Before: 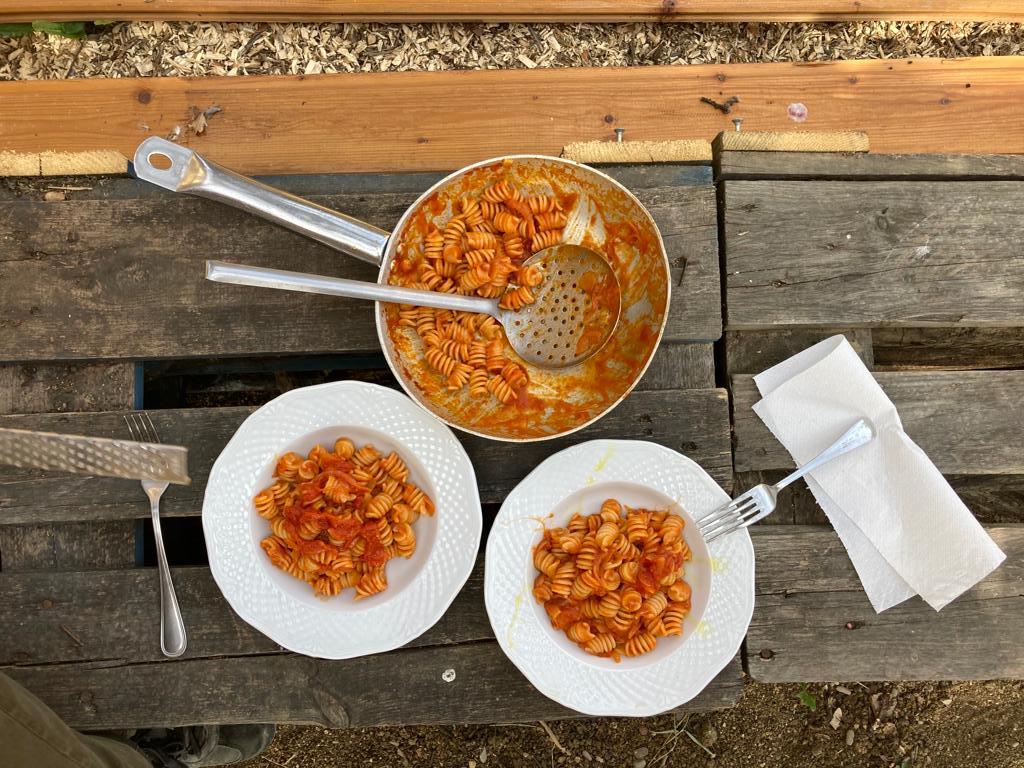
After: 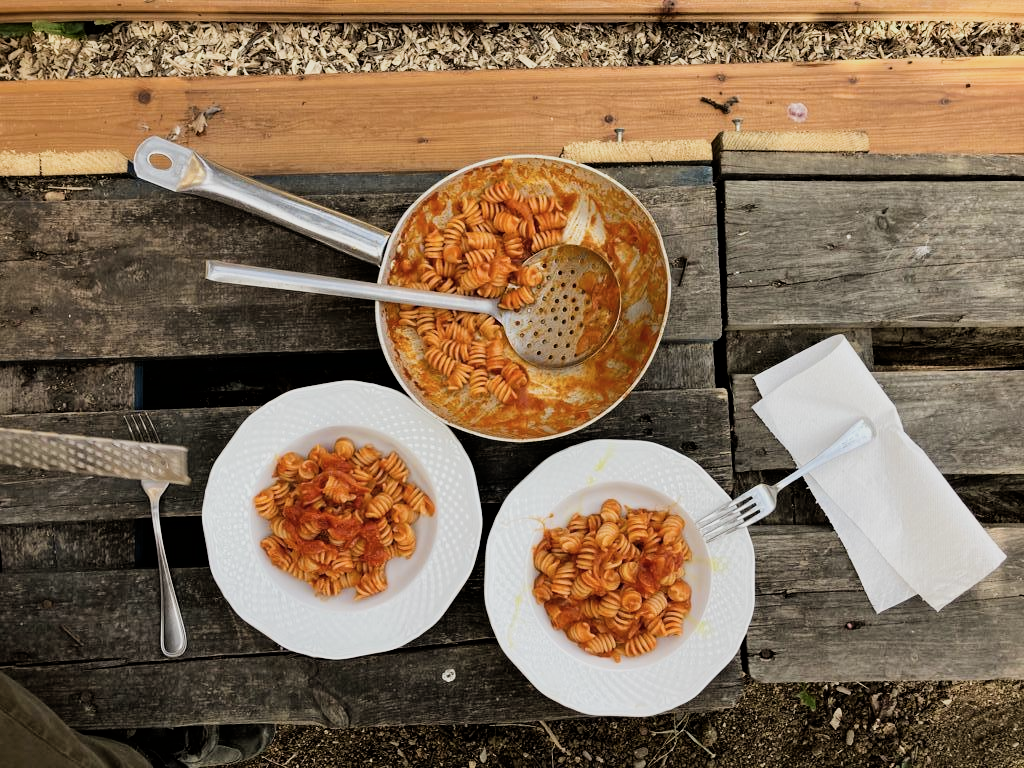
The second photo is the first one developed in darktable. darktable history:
color zones: curves: ch1 [(0, 0.469) (0.01, 0.469) (0.12, 0.446) (0.248, 0.469) (0.5, 0.5) (0.748, 0.5) (0.99, 0.469) (1, 0.469)]
filmic rgb: black relative exposure -5 EV, hardness 2.88, contrast 1.3, highlights saturation mix -30%
